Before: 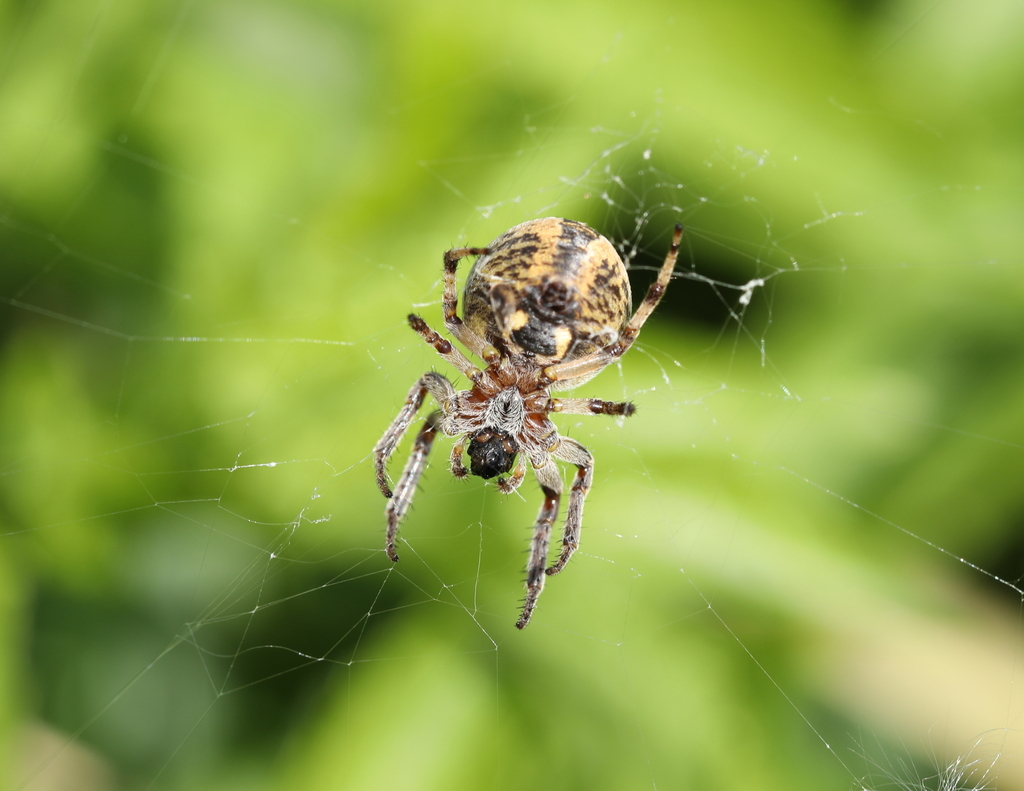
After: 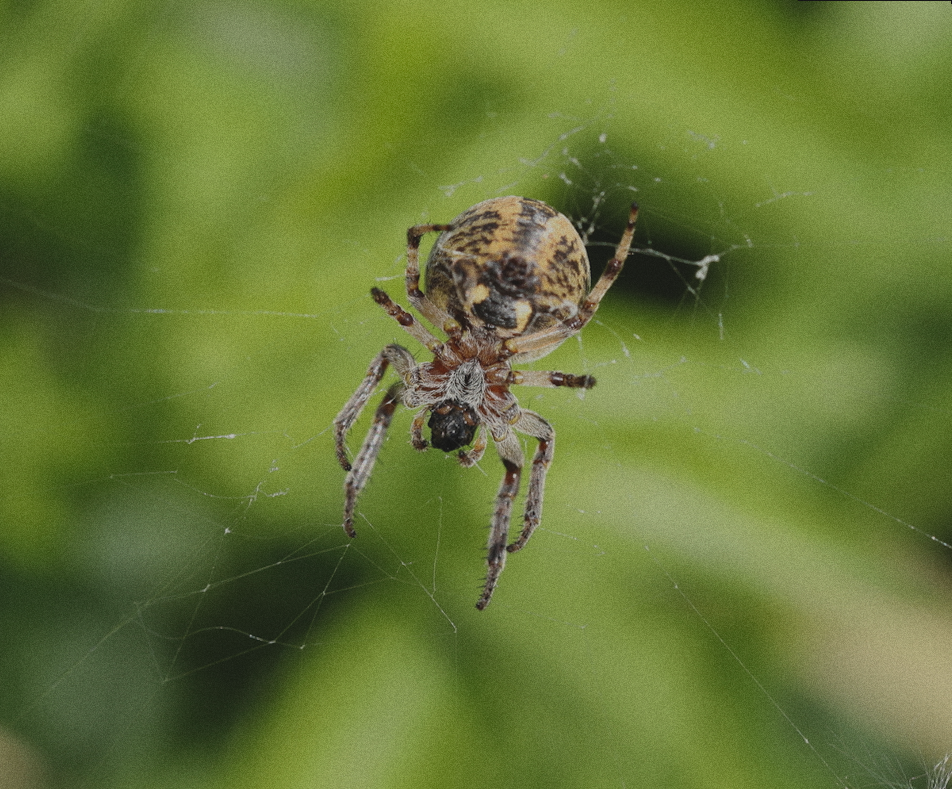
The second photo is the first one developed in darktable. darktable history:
exposure: black level correction -0.016, exposure -1.018 EV, compensate highlight preservation false
rotate and perspective: rotation 0.215°, lens shift (vertical) -0.139, crop left 0.069, crop right 0.939, crop top 0.002, crop bottom 0.996
grain: coarseness 0.09 ISO
